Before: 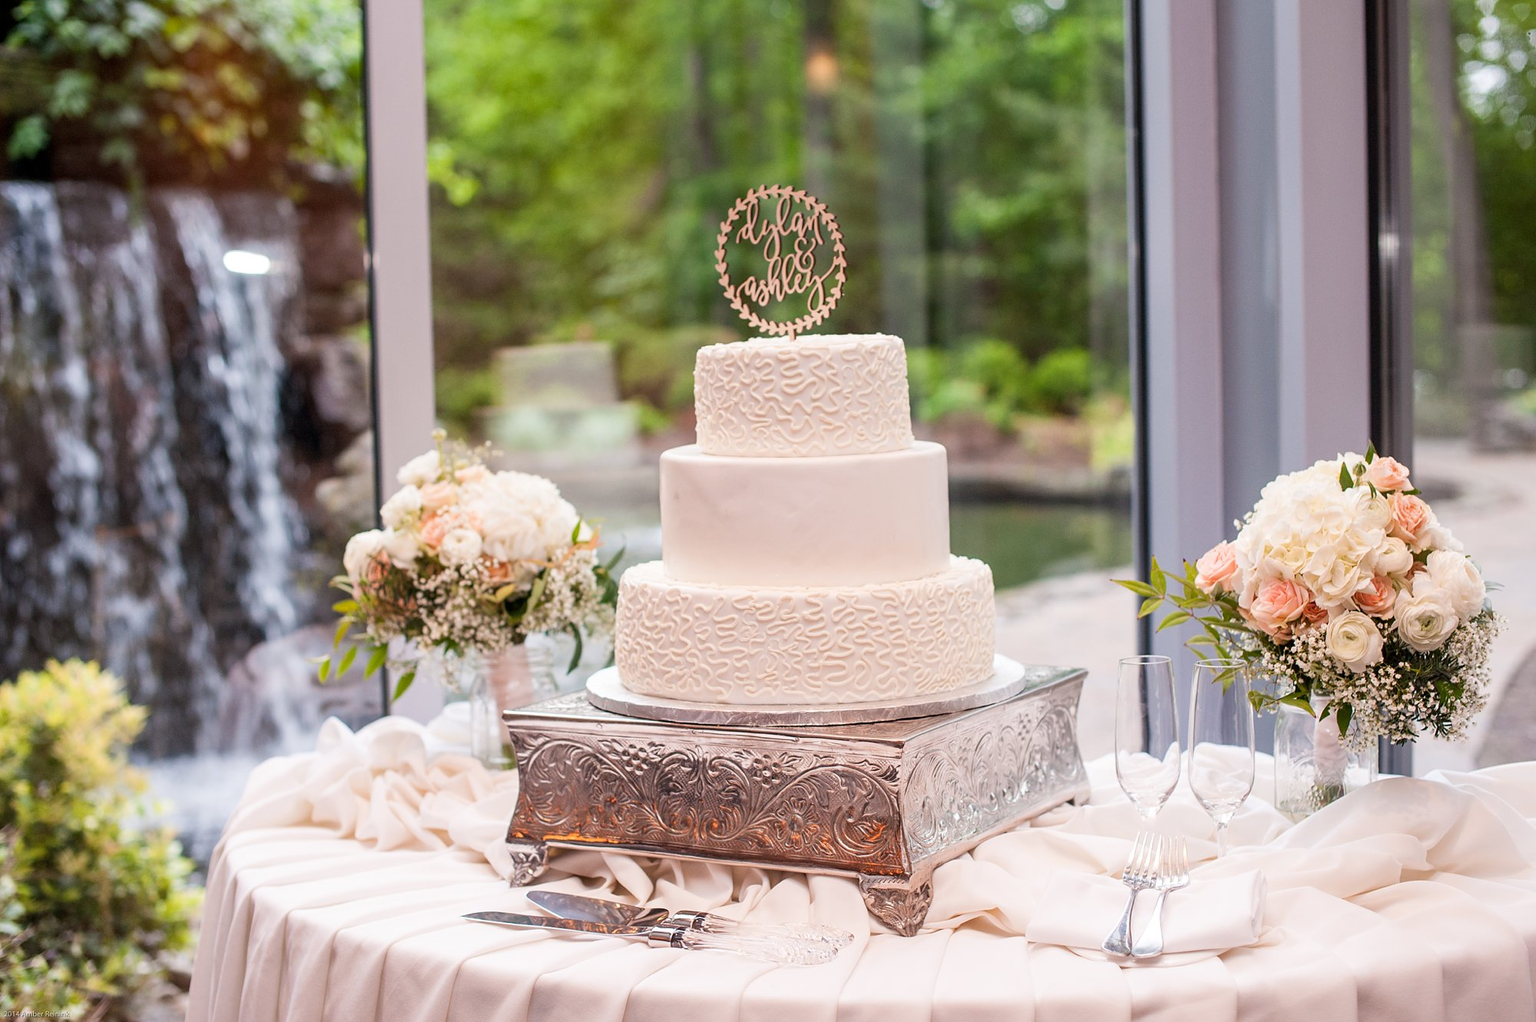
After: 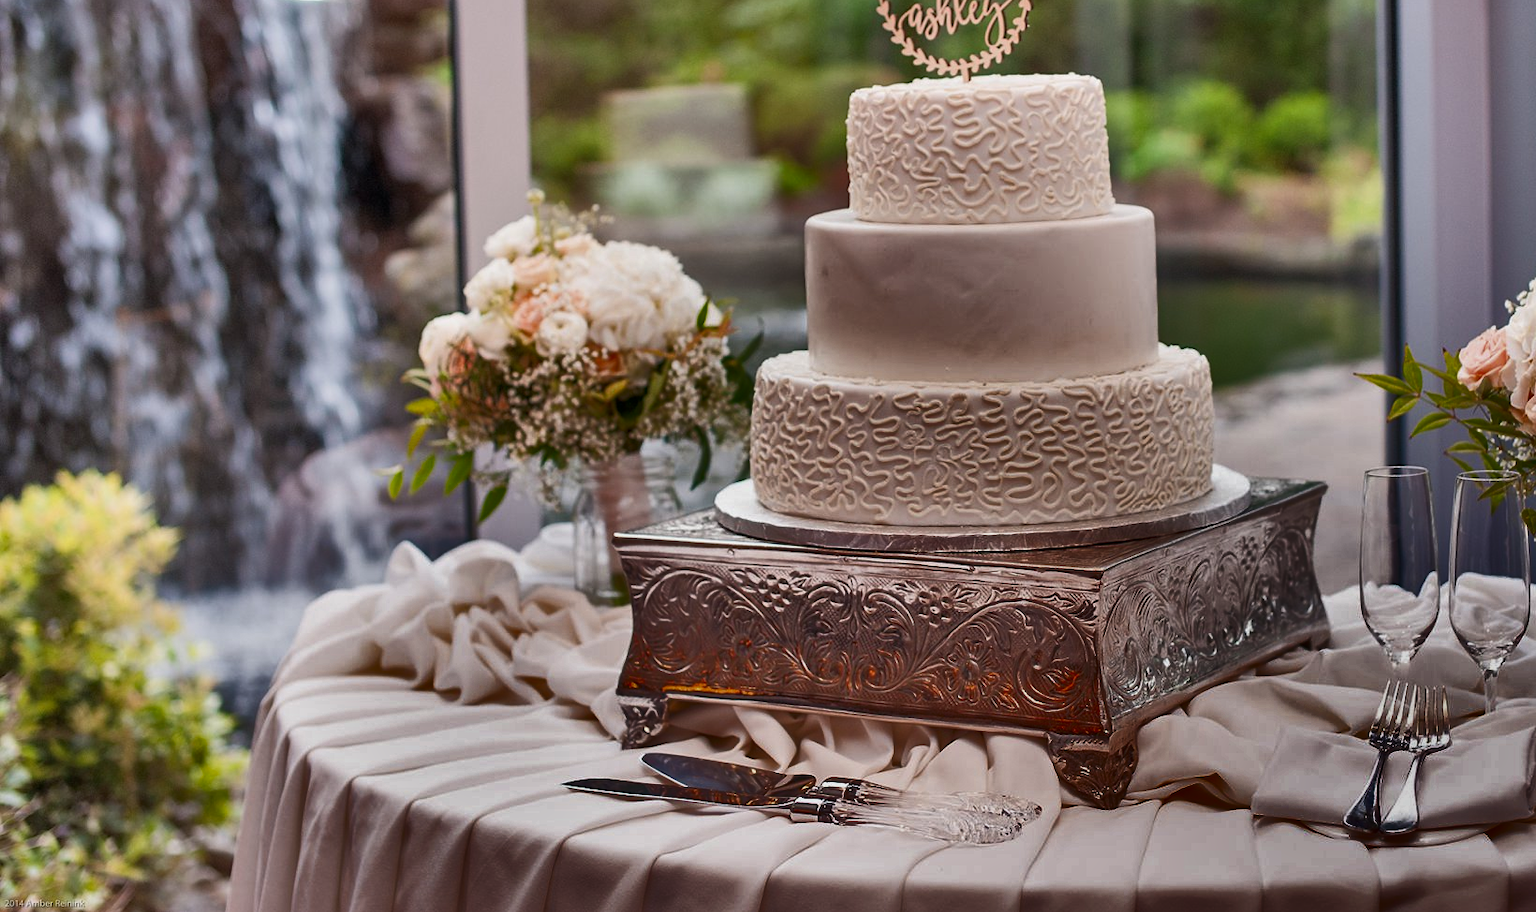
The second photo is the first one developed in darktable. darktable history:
shadows and highlights: radius 122.72, shadows 98.61, white point adjustment -3.14, highlights -99.85, soften with gaussian
crop: top 26.747%, right 17.968%
